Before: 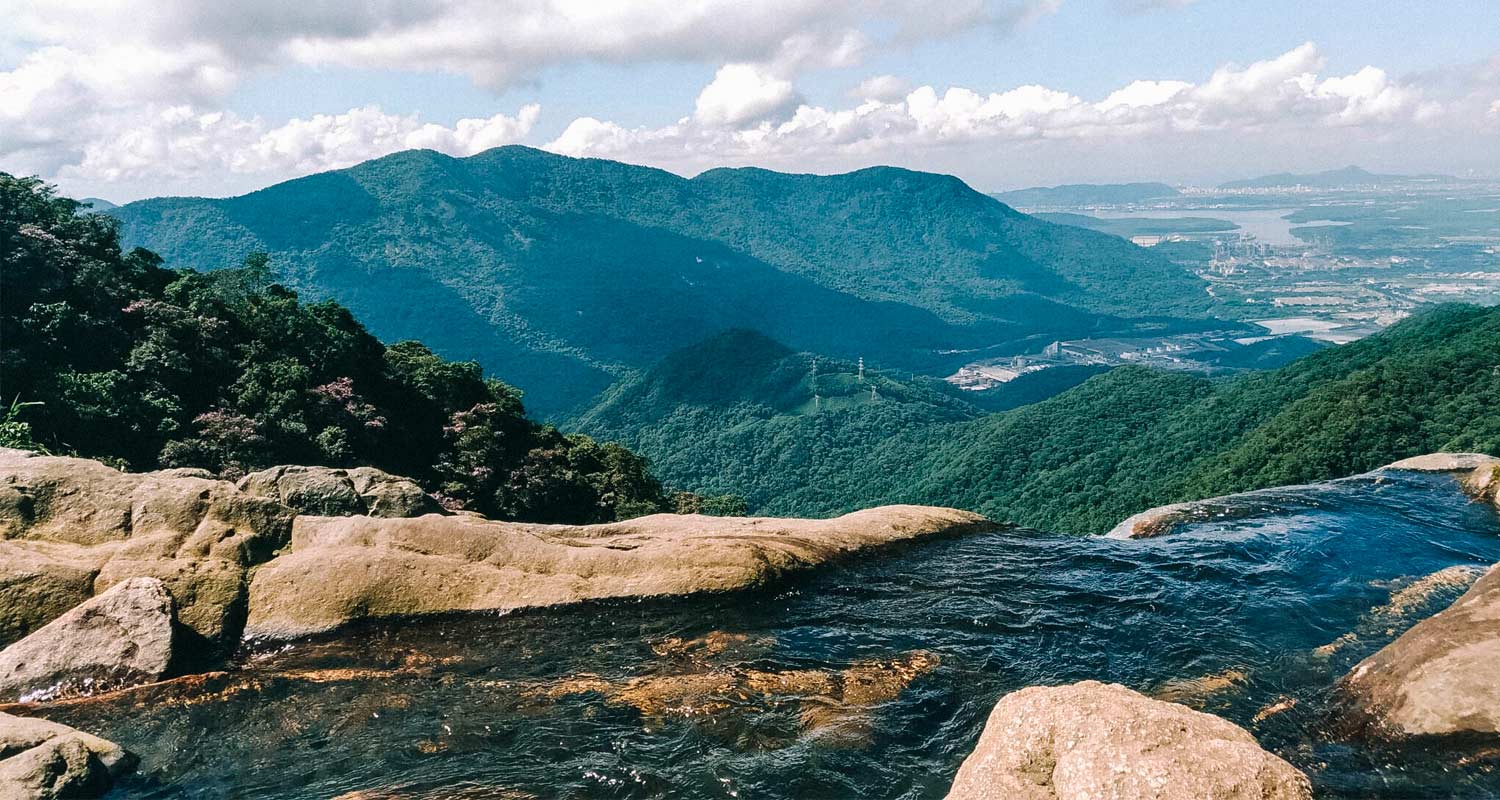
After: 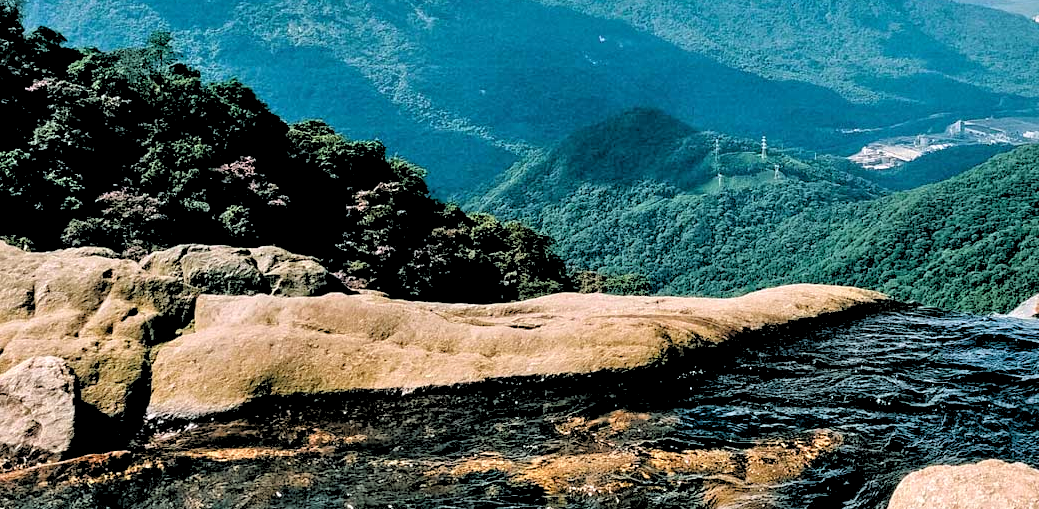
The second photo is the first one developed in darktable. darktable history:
rgb levels: levels [[0.029, 0.461, 0.922], [0, 0.5, 1], [0, 0.5, 1]]
tone equalizer: -8 EV 0.001 EV, -7 EV -0.004 EV, -6 EV 0.009 EV, -5 EV 0.032 EV, -4 EV 0.276 EV, -3 EV 0.644 EV, -2 EV 0.584 EV, -1 EV 0.187 EV, +0 EV 0.024 EV
crop: left 6.488%, top 27.668%, right 24.183%, bottom 8.656%
